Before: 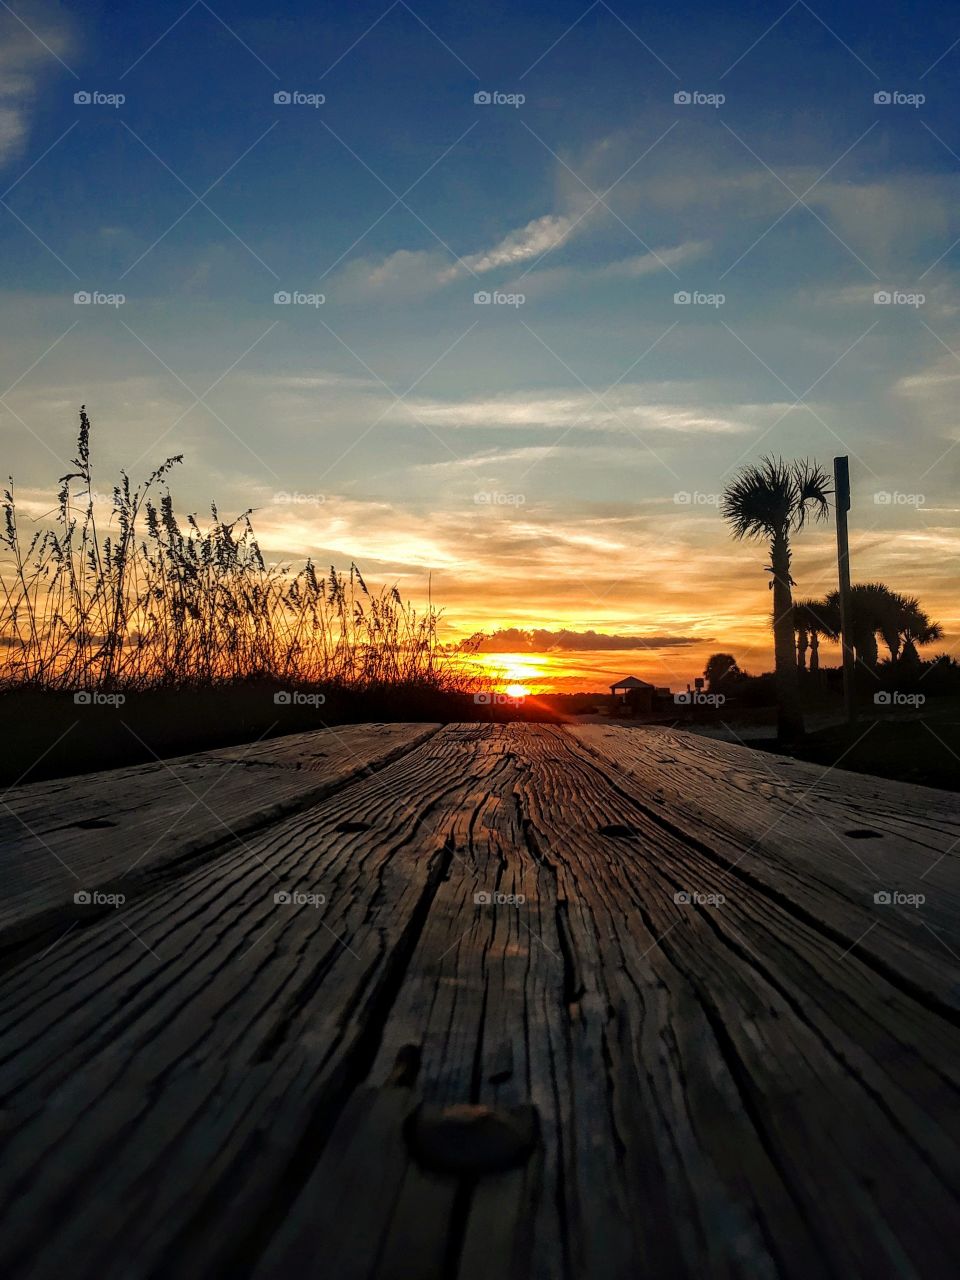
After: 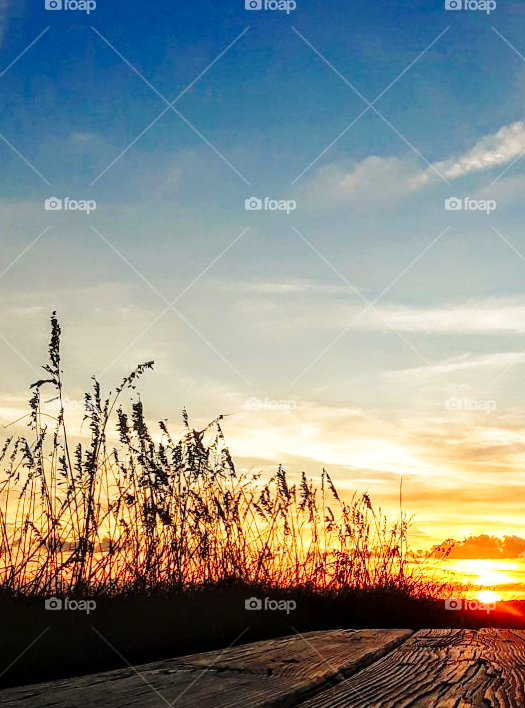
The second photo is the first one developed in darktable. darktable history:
base curve: curves: ch0 [(0, 0) (0.028, 0.03) (0.121, 0.232) (0.46, 0.748) (0.859, 0.968) (1, 1)], preserve colors none
crop and rotate: left 3.024%, top 7.377%, right 42.267%, bottom 37.269%
